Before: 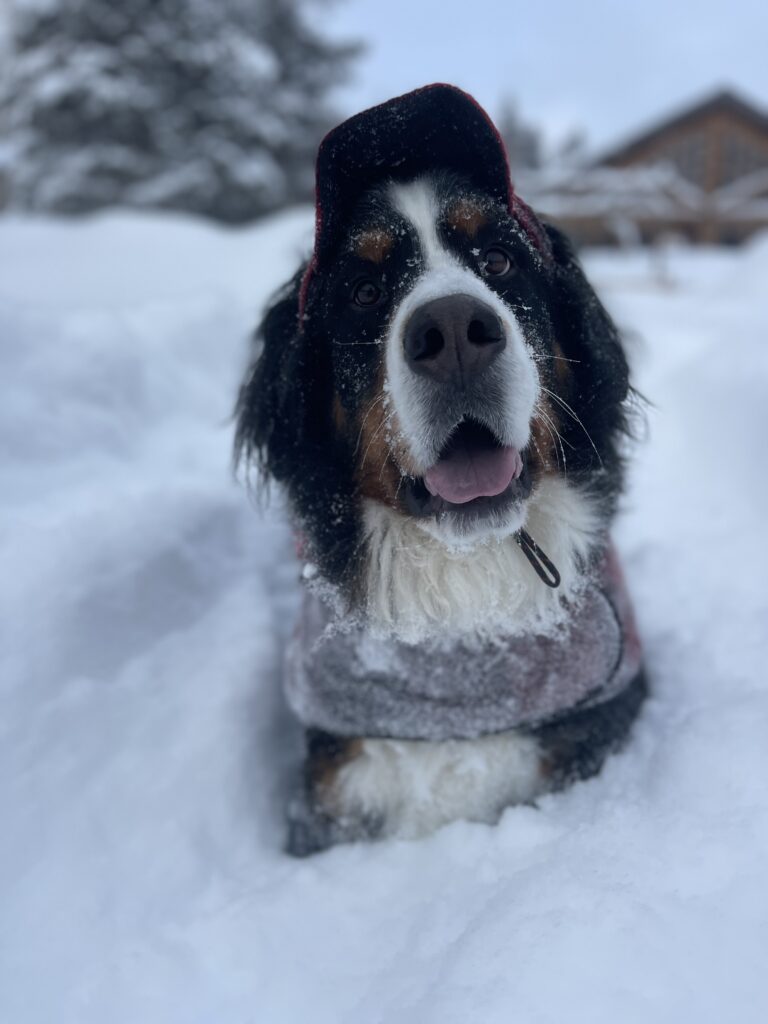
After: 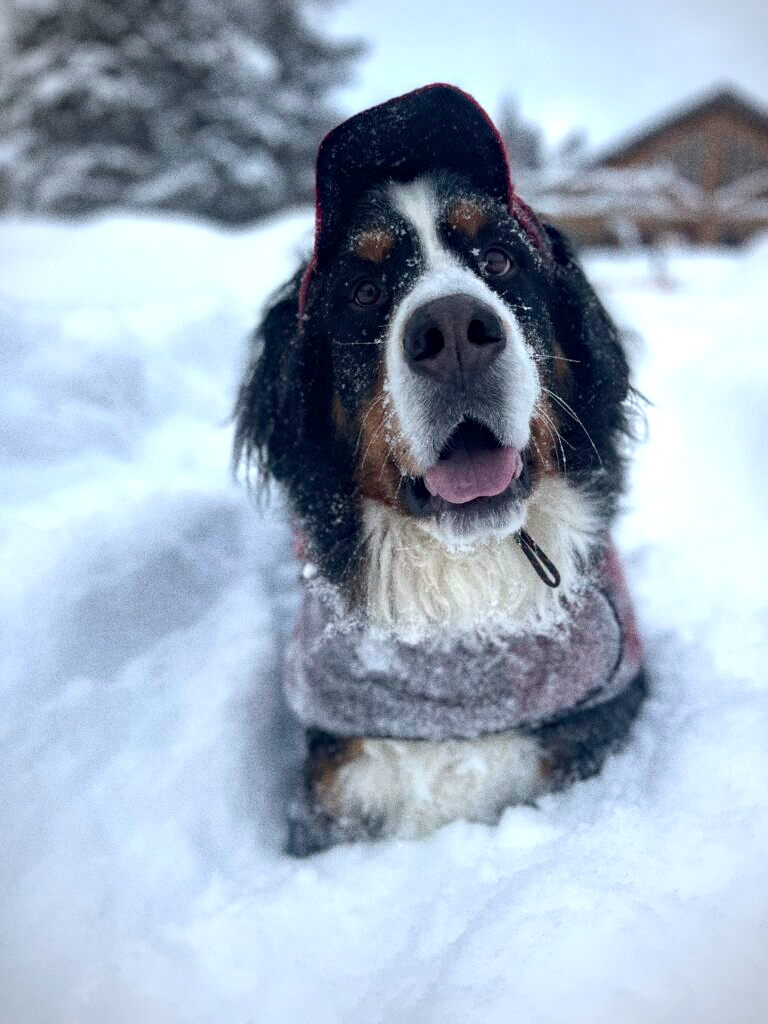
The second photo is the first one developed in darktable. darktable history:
exposure: black level correction 0, exposure 0.7 EV, compensate highlight preservation false
grain: coarseness 0.09 ISO, strength 40%
haze removal: compatibility mode true, adaptive false
local contrast: highlights 100%, shadows 100%, detail 120%, midtone range 0.2
vignetting: on, module defaults
white balance: red 1.009, blue 0.985
